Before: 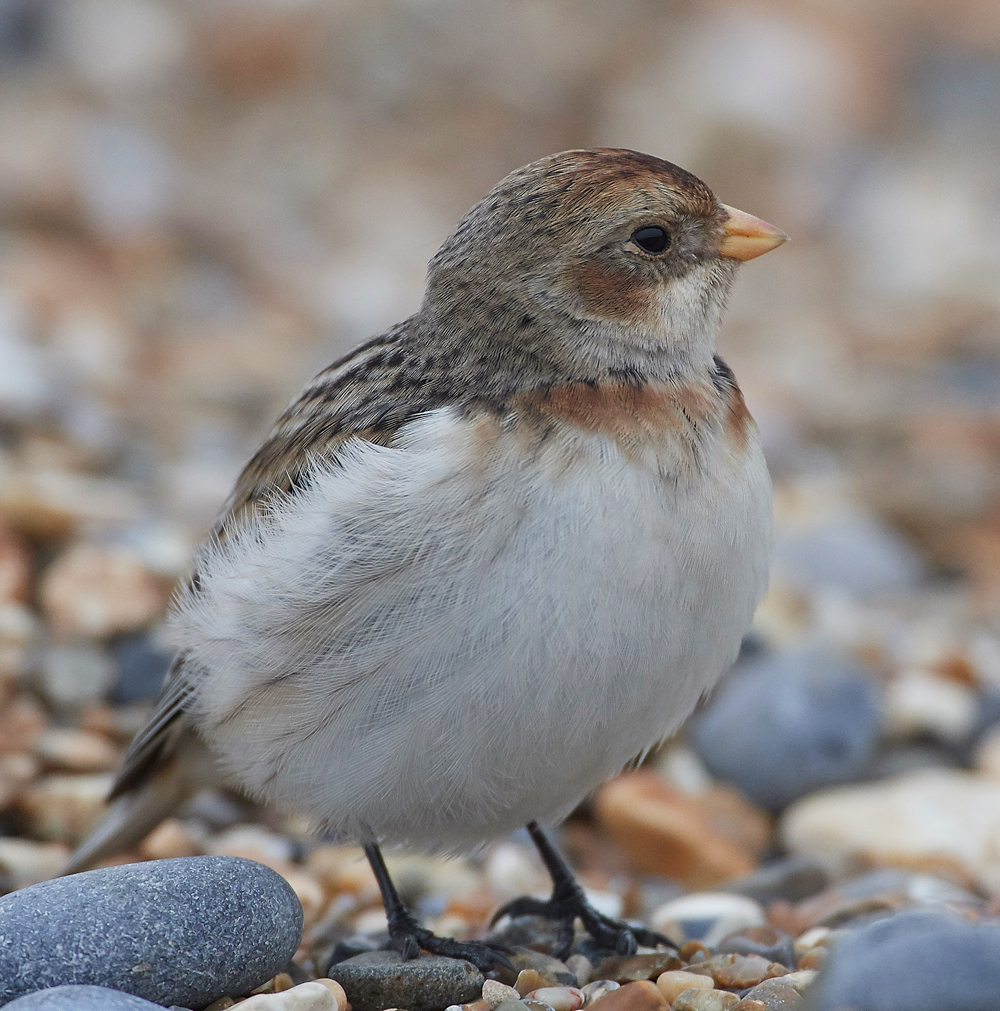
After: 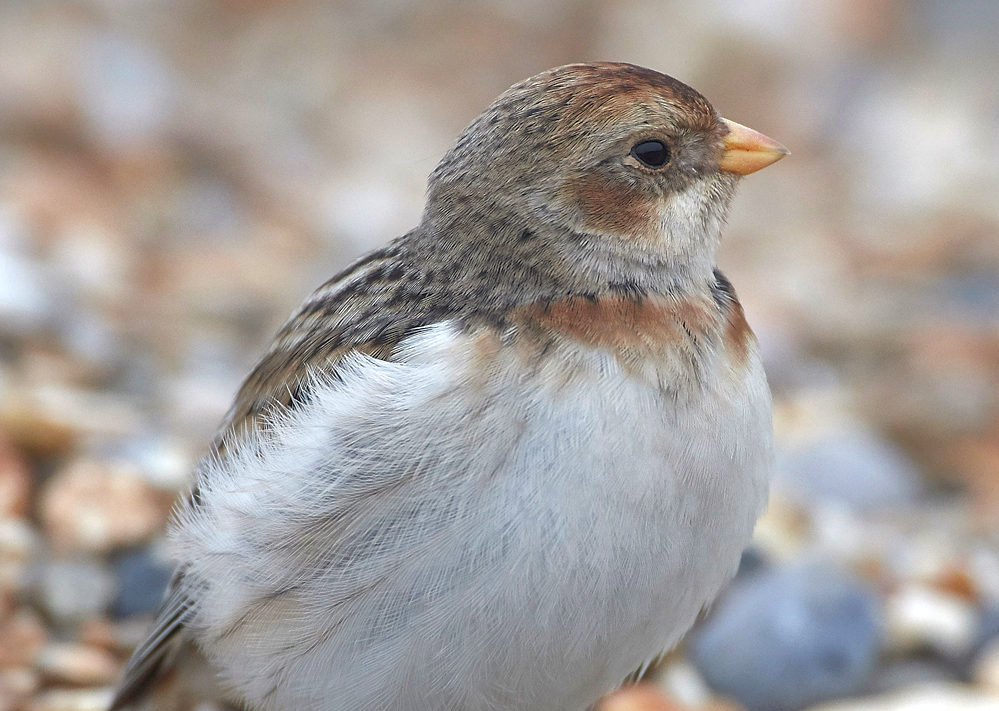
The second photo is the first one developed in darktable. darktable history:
crop and rotate: top 8.638%, bottom 20.983%
tone equalizer: on, module defaults
shadows and highlights: on, module defaults
exposure: exposure 0.372 EV, compensate highlight preservation false
levels: mode automatic, white 99.9%, levels [0, 0.48, 0.961]
